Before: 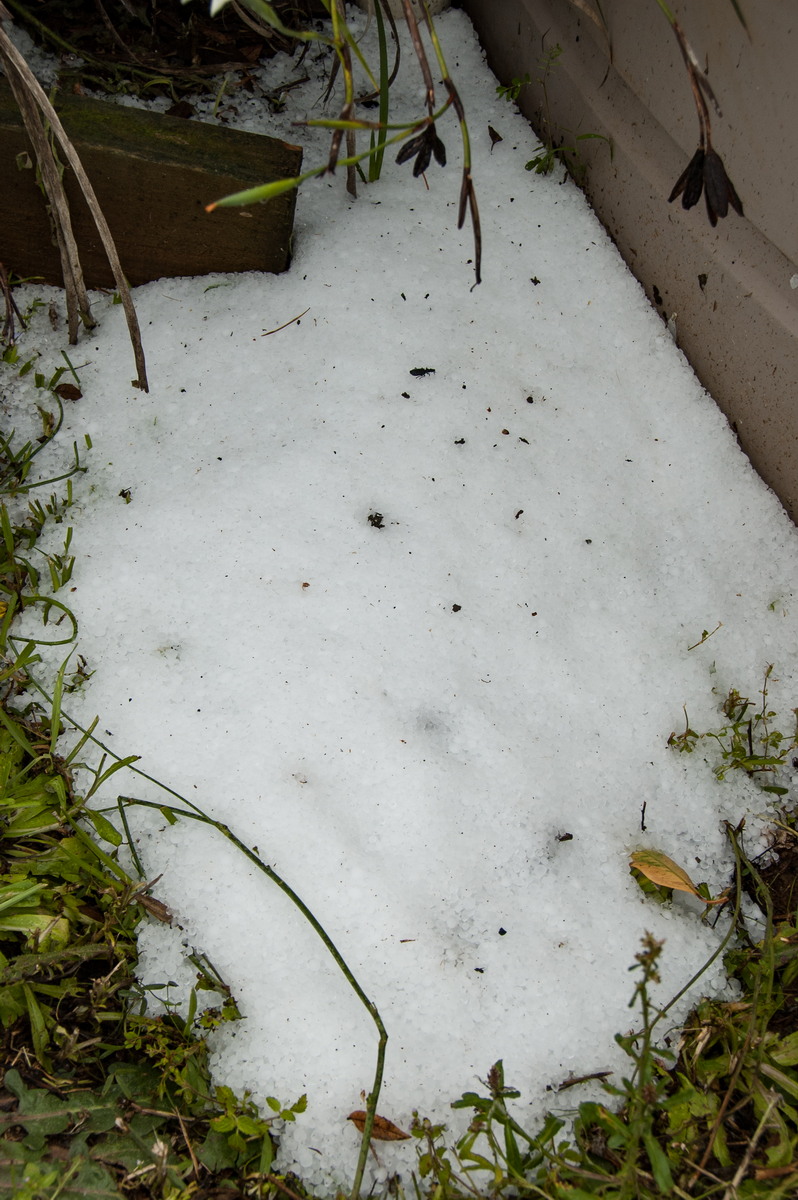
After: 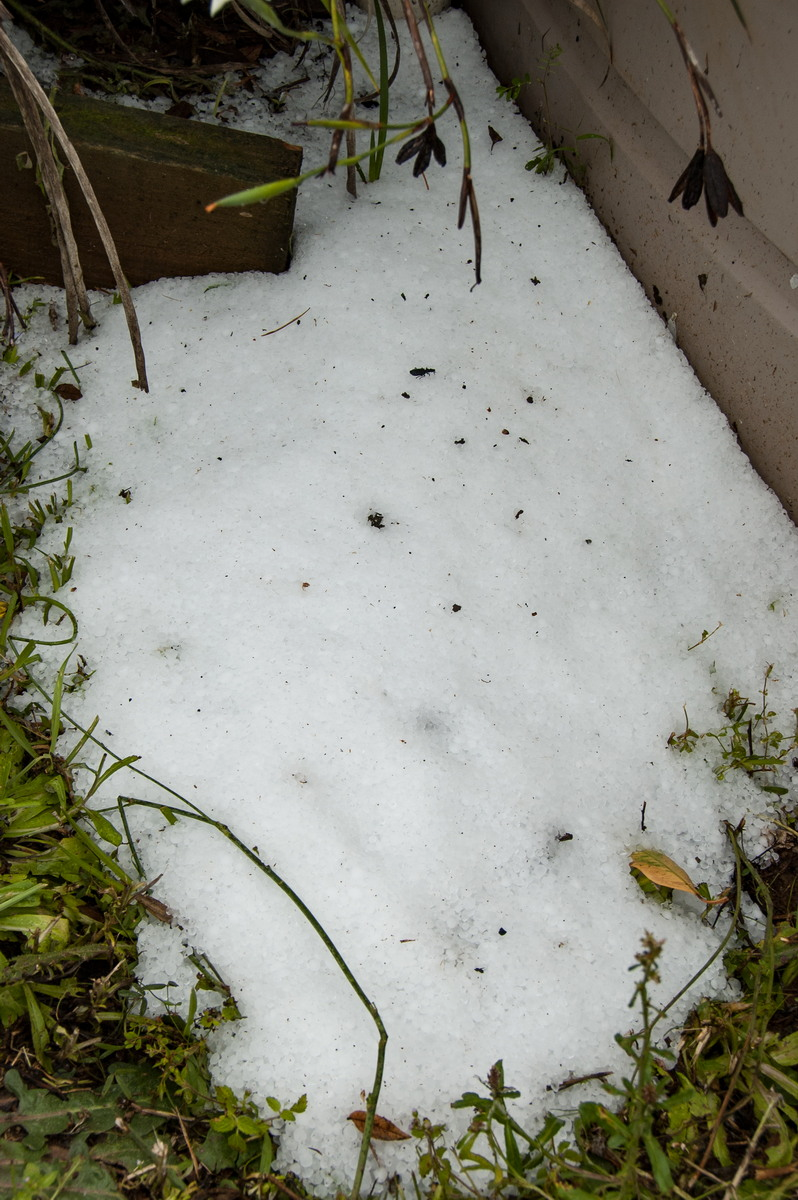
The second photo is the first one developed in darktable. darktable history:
exposure: exposure 0.085 EV, compensate exposure bias true, compensate highlight preservation false
